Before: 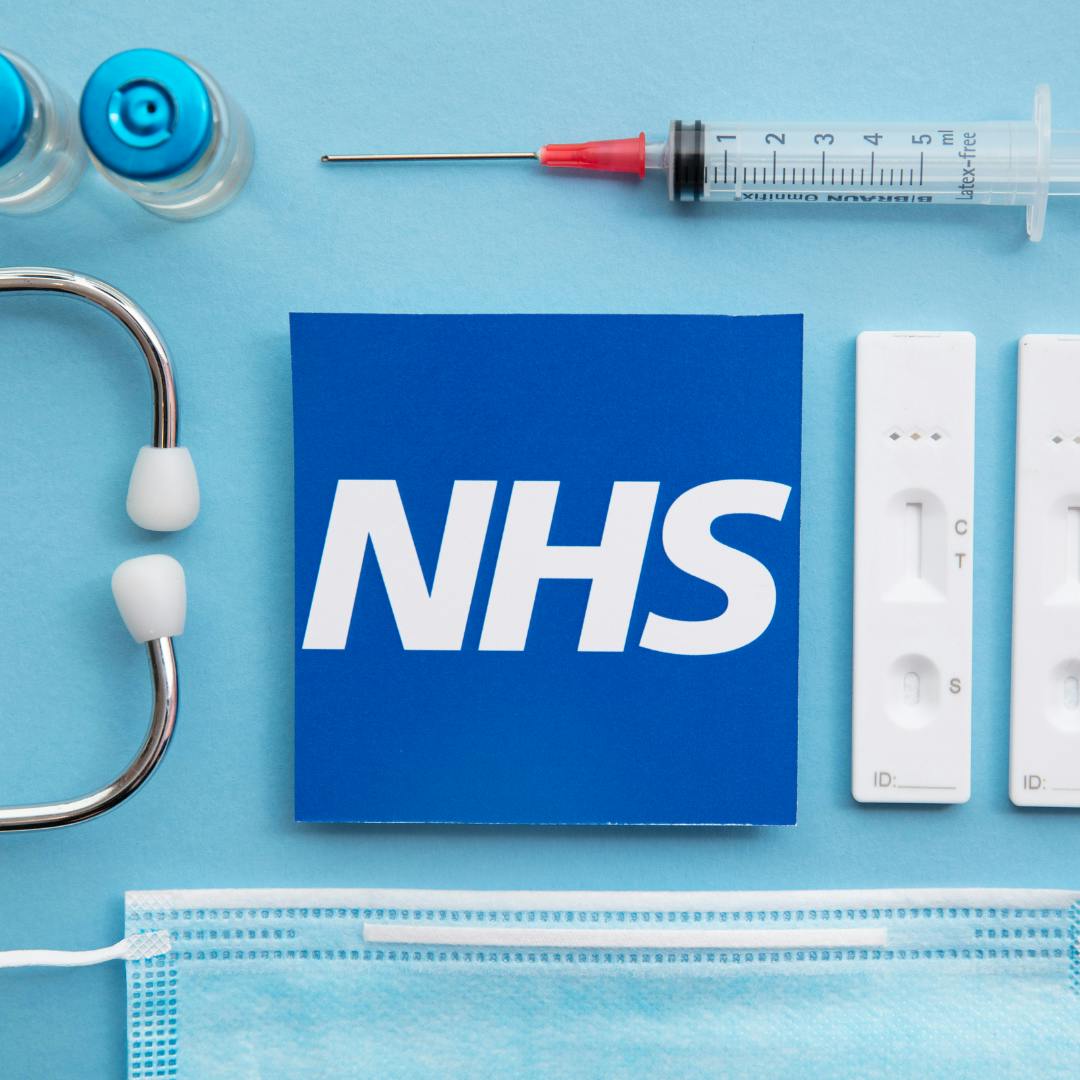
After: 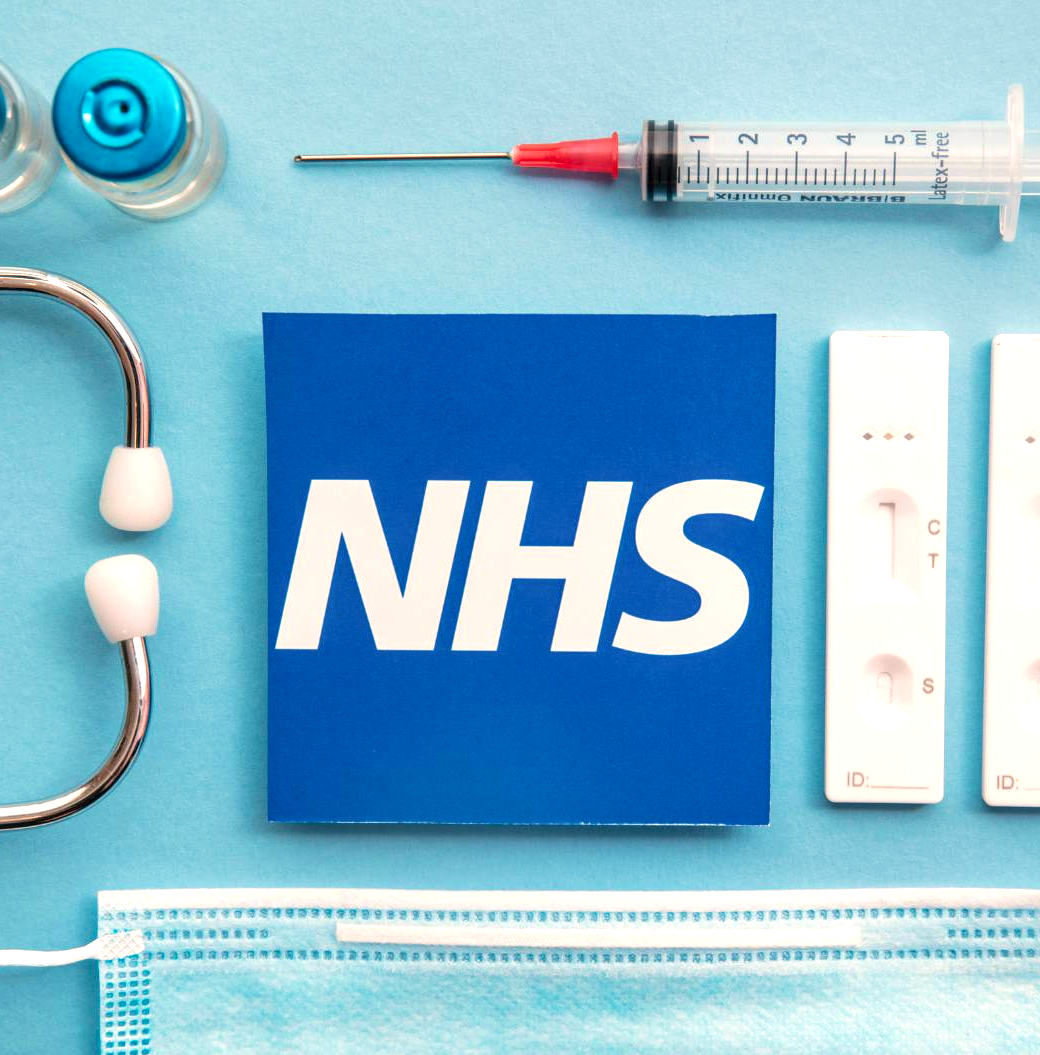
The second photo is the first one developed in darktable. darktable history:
crop and rotate: left 2.536%, right 1.107%, bottom 2.246%
local contrast: on, module defaults
white balance: red 1.127, blue 0.943
velvia: on, module defaults
exposure: exposure 0.3 EV, compensate highlight preservation false
